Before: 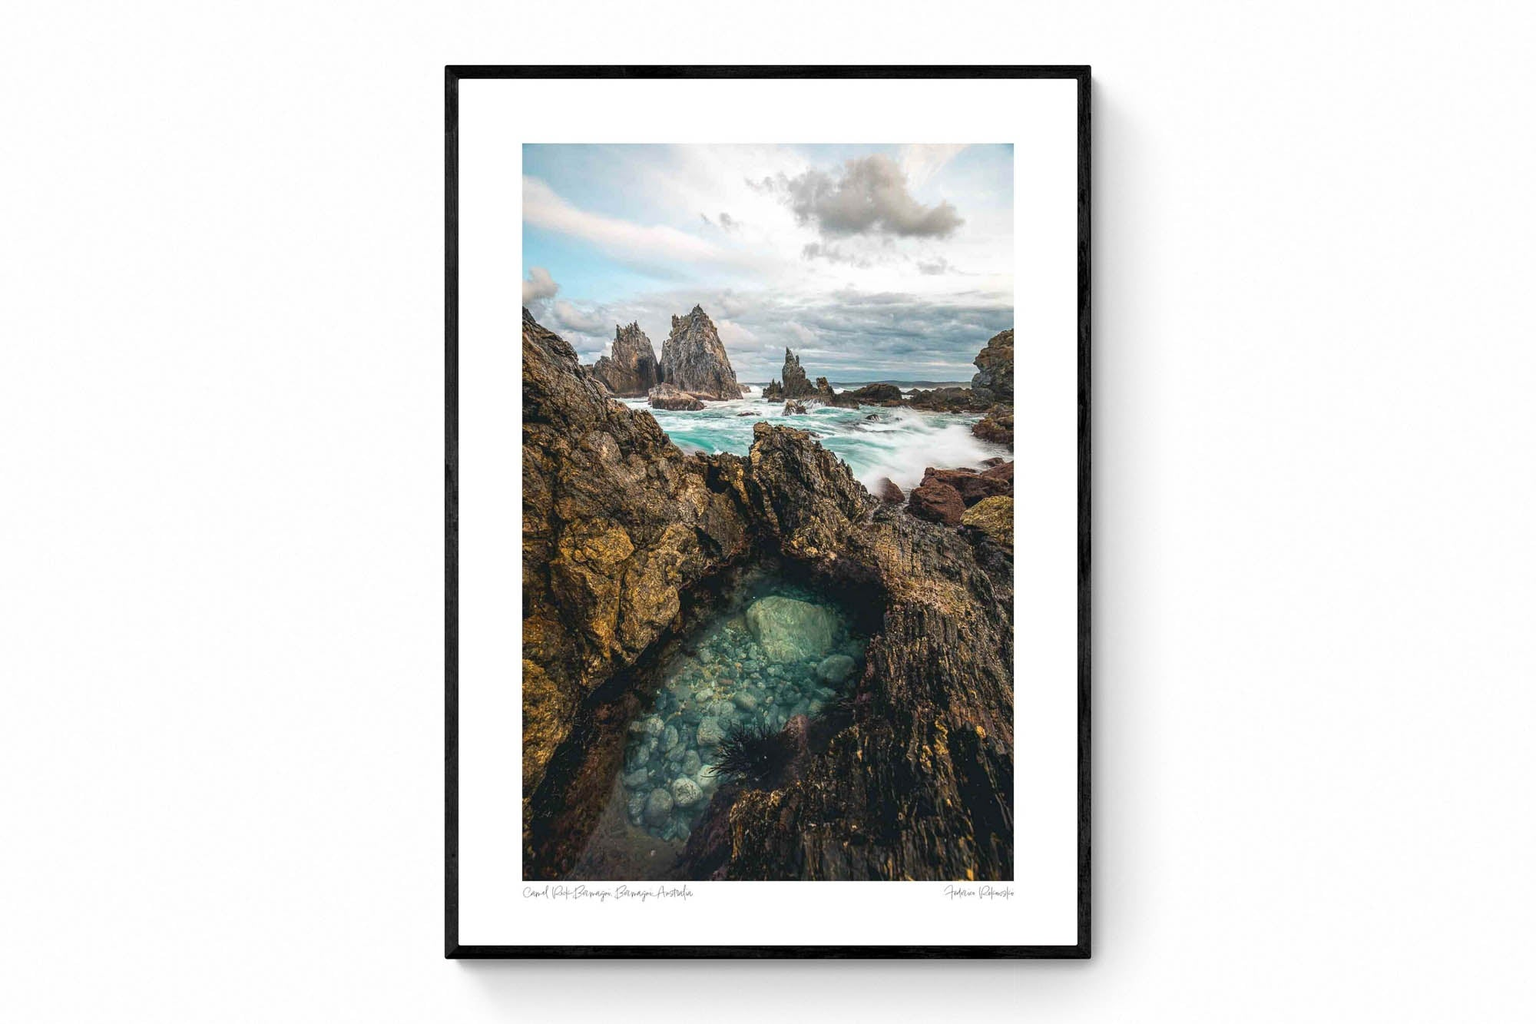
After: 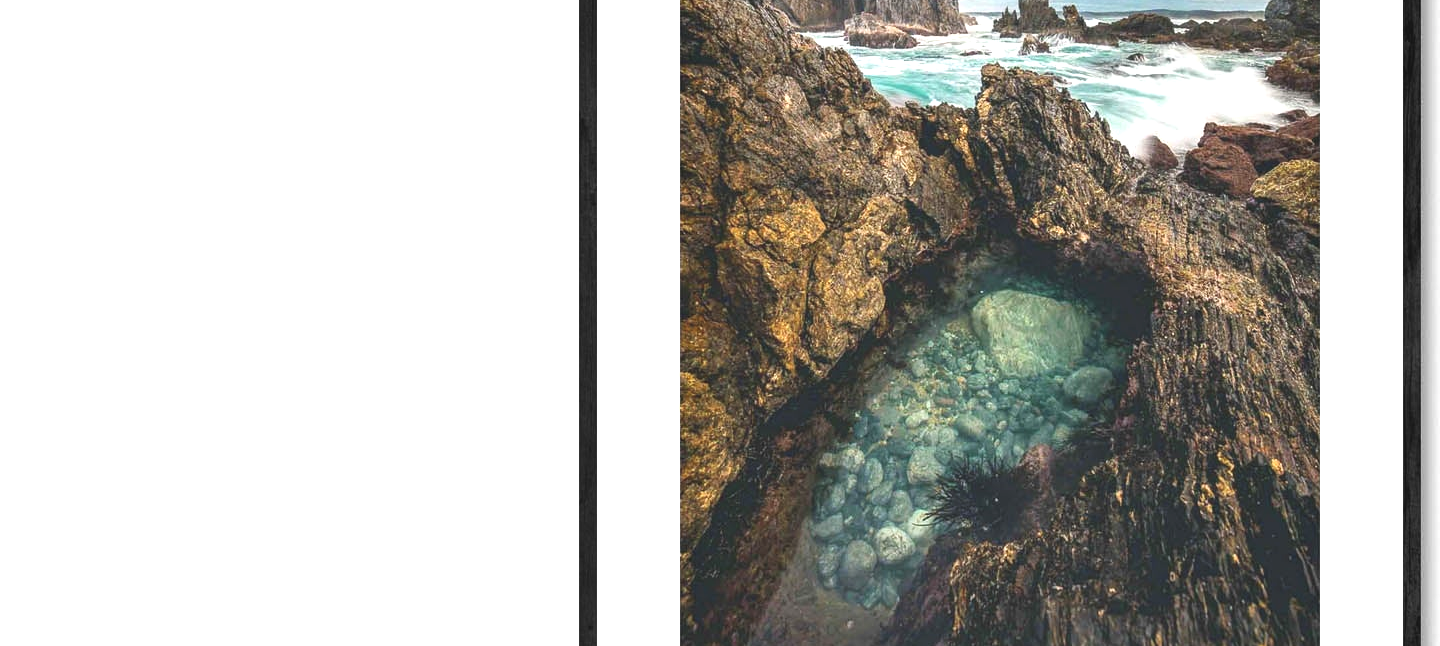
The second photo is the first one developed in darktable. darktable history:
crop: top 36.498%, right 27.964%, bottom 14.995%
exposure: exposure 0.6 EV, compensate highlight preservation false
shadows and highlights: shadows 35, highlights -35, soften with gaussian
color balance: lift [1.007, 1, 1, 1], gamma [1.097, 1, 1, 1]
